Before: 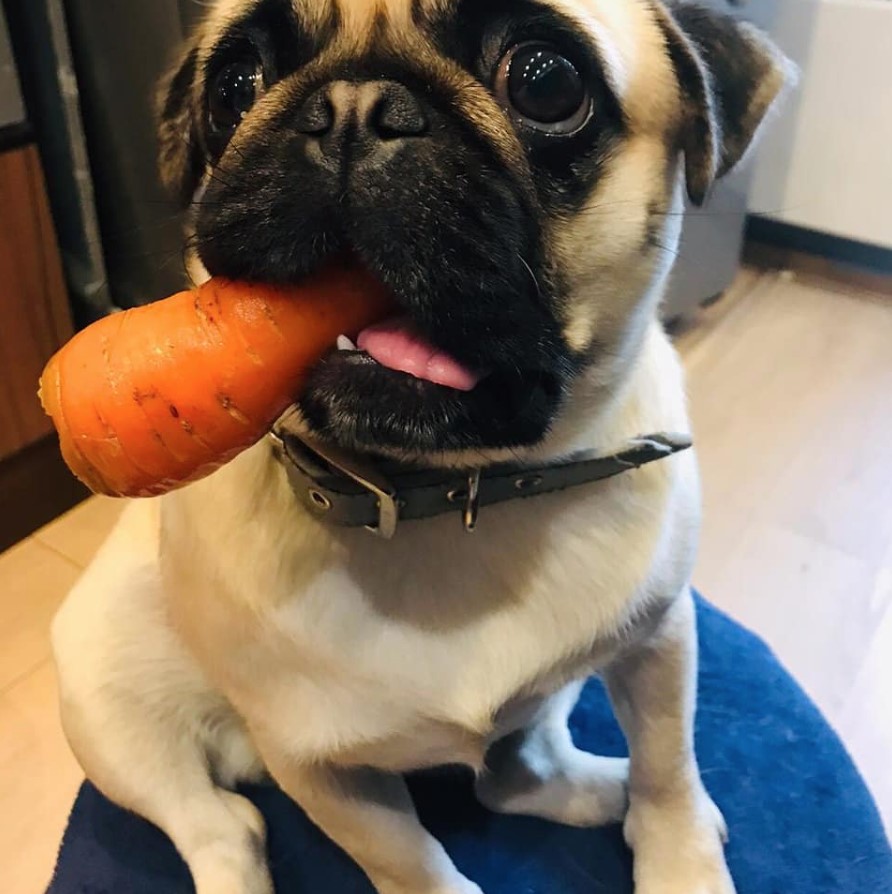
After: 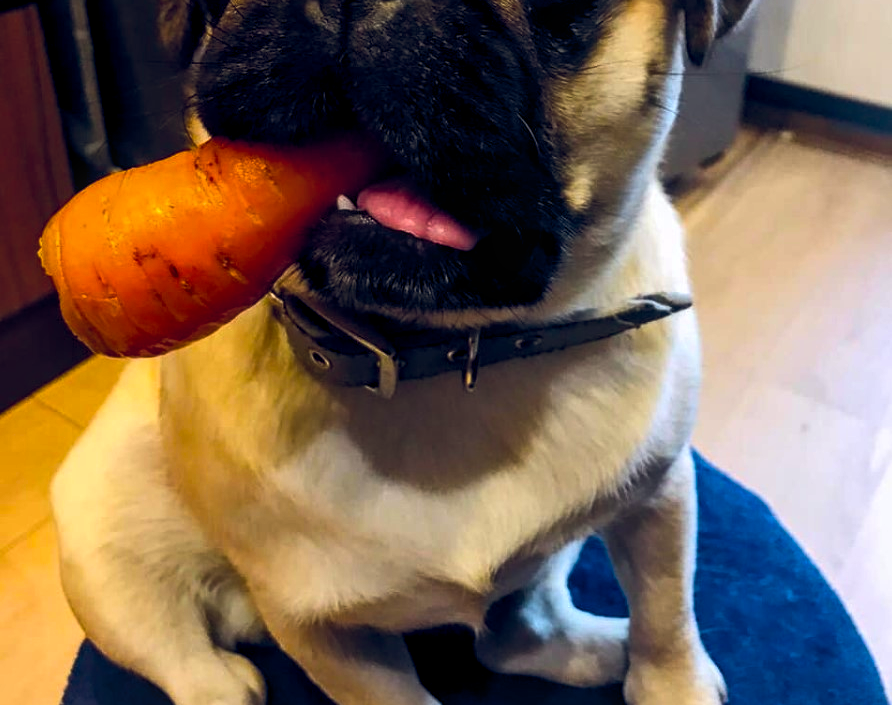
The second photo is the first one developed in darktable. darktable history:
color balance rgb: power › chroma 0.303%, power › hue 23.01°, global offset › luminance -0.276%, global offset › chroma 0.318%, global offset › hue 261.17°, linear chroma grading › global chroma 15.359%, perceptual saturation grading › global saturation 29.564%, perceptual brilliance grading › highlights 3.948%, perceptual brilliance grading › mid-tones -18.135%, perceptual brilliance grading › shadows -41.839%, global vibrance 20%
local contrast: on, module defaults
crop and rotate: top 15.704%, bottom 5.355%
